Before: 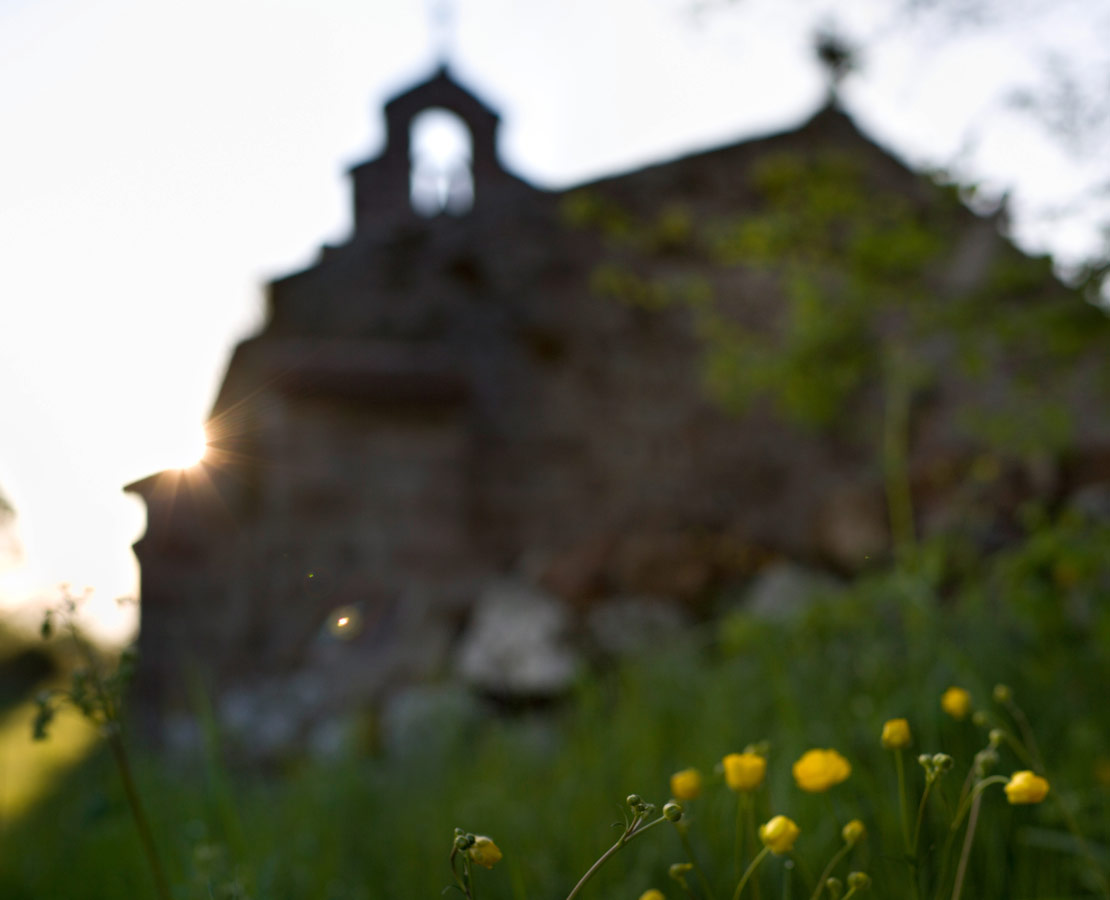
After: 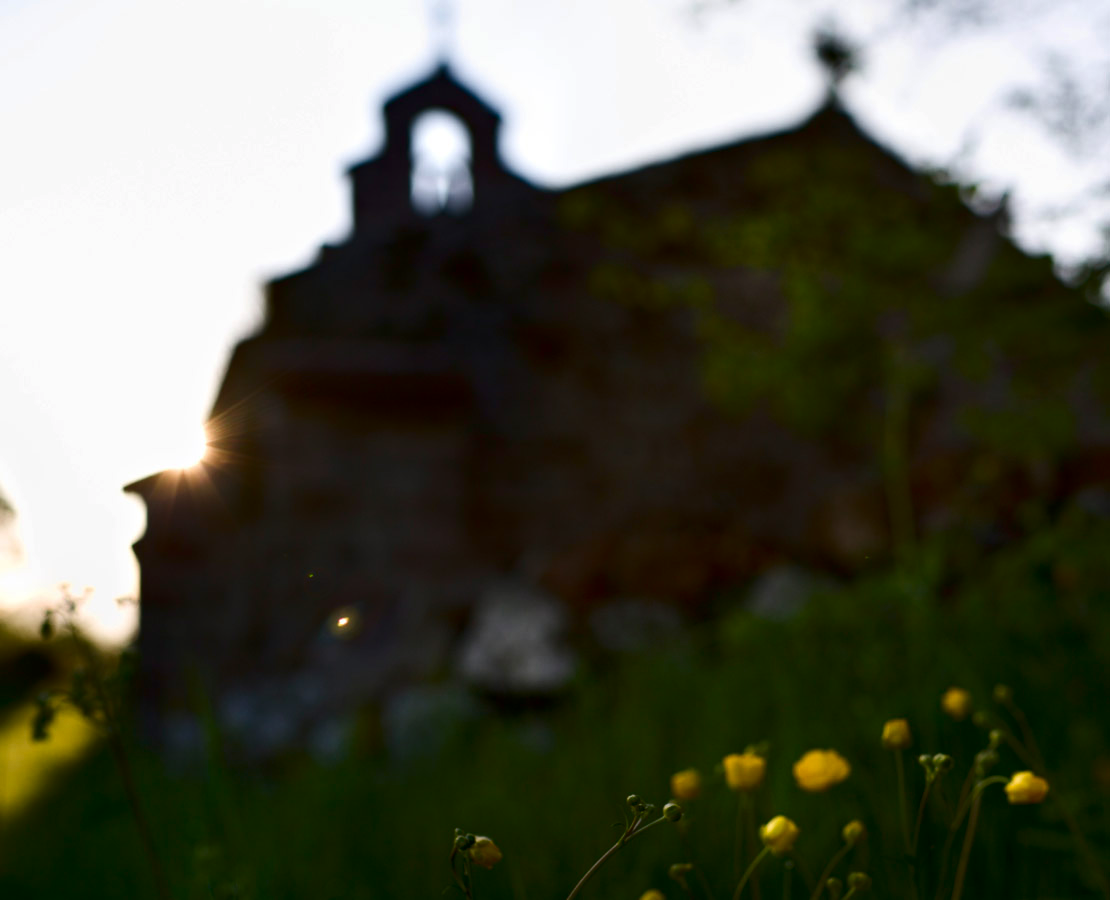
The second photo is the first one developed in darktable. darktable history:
contrast brightness saturation: contrast 0.13, brightness -0.24, saturation 0.14
tone equalizer: -8 EV -0.55 EV
